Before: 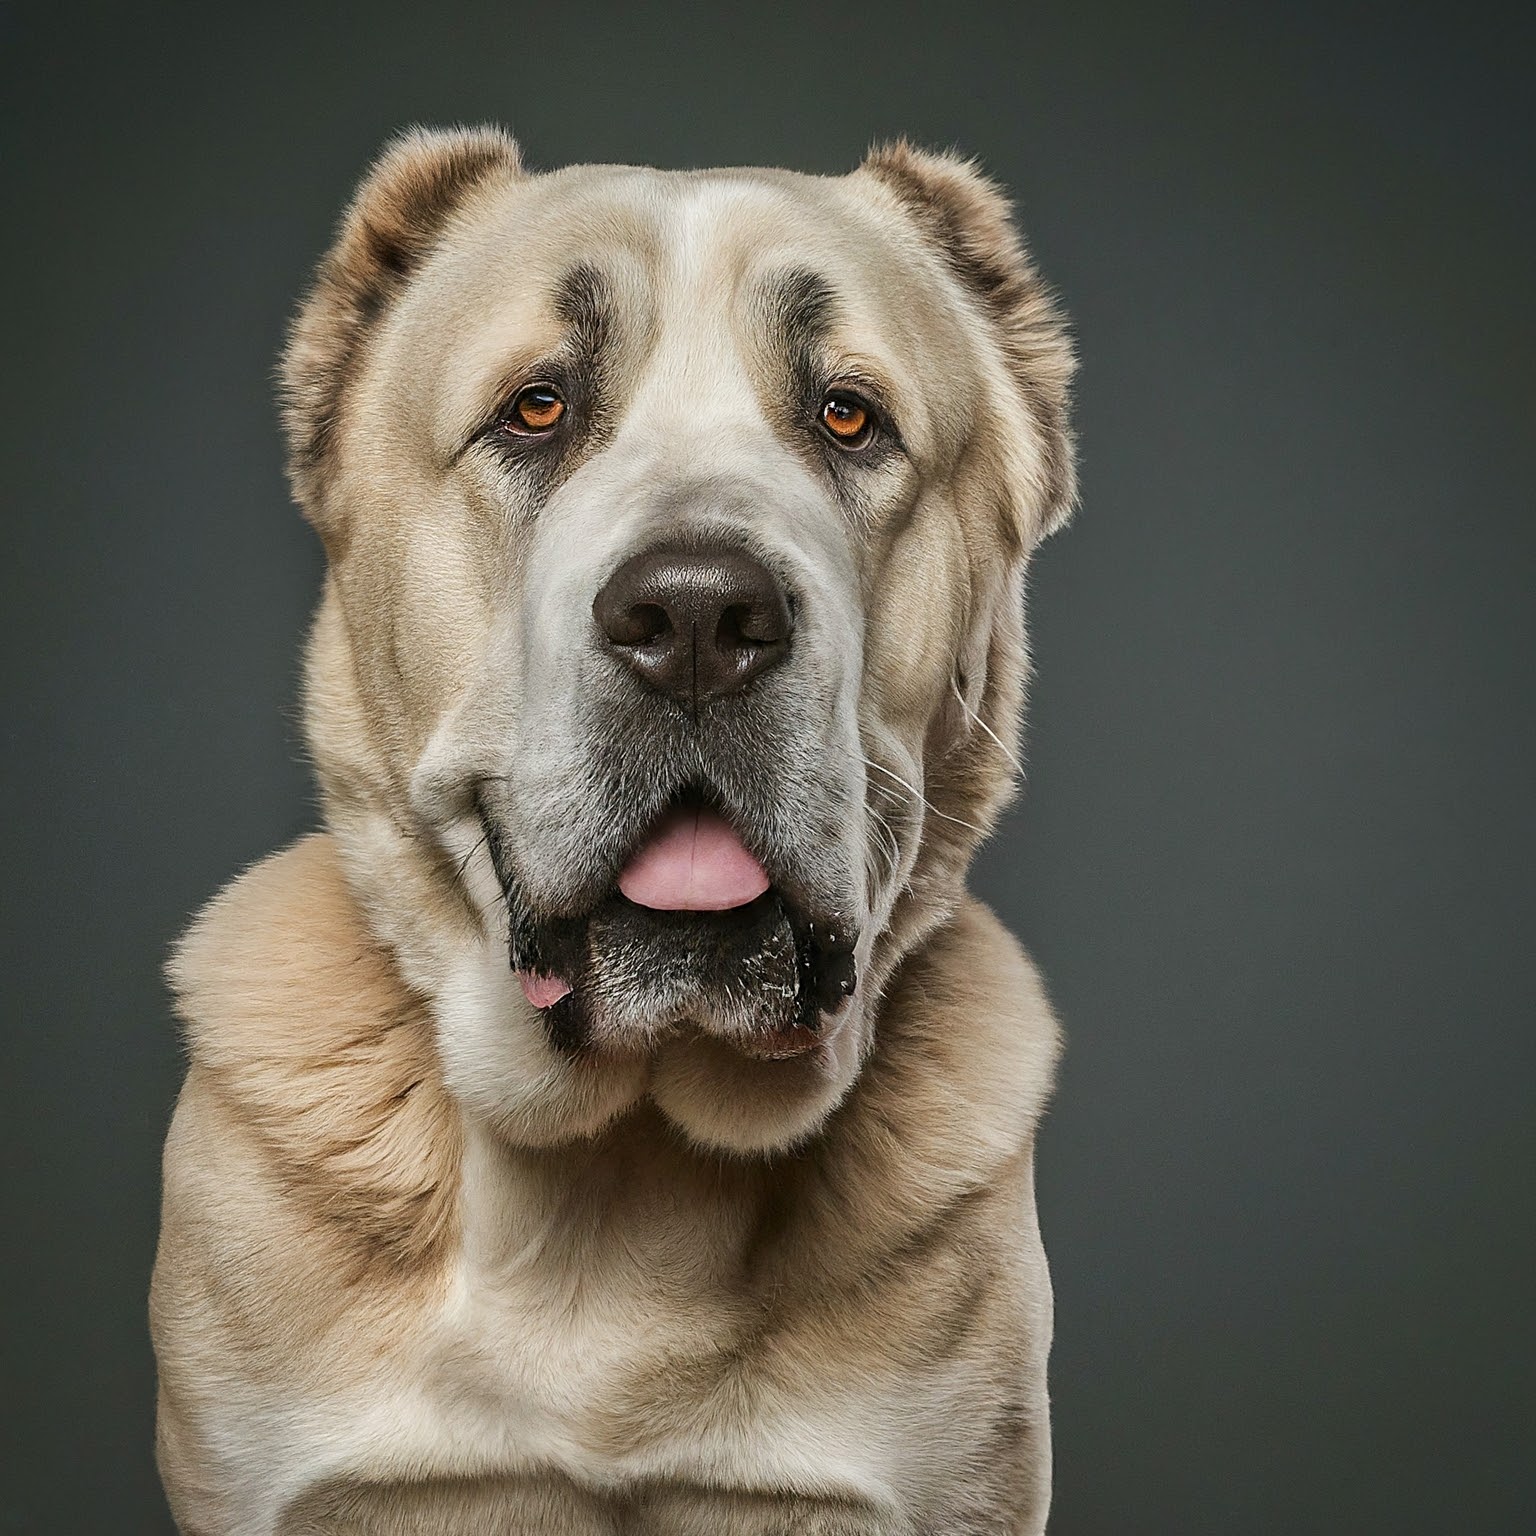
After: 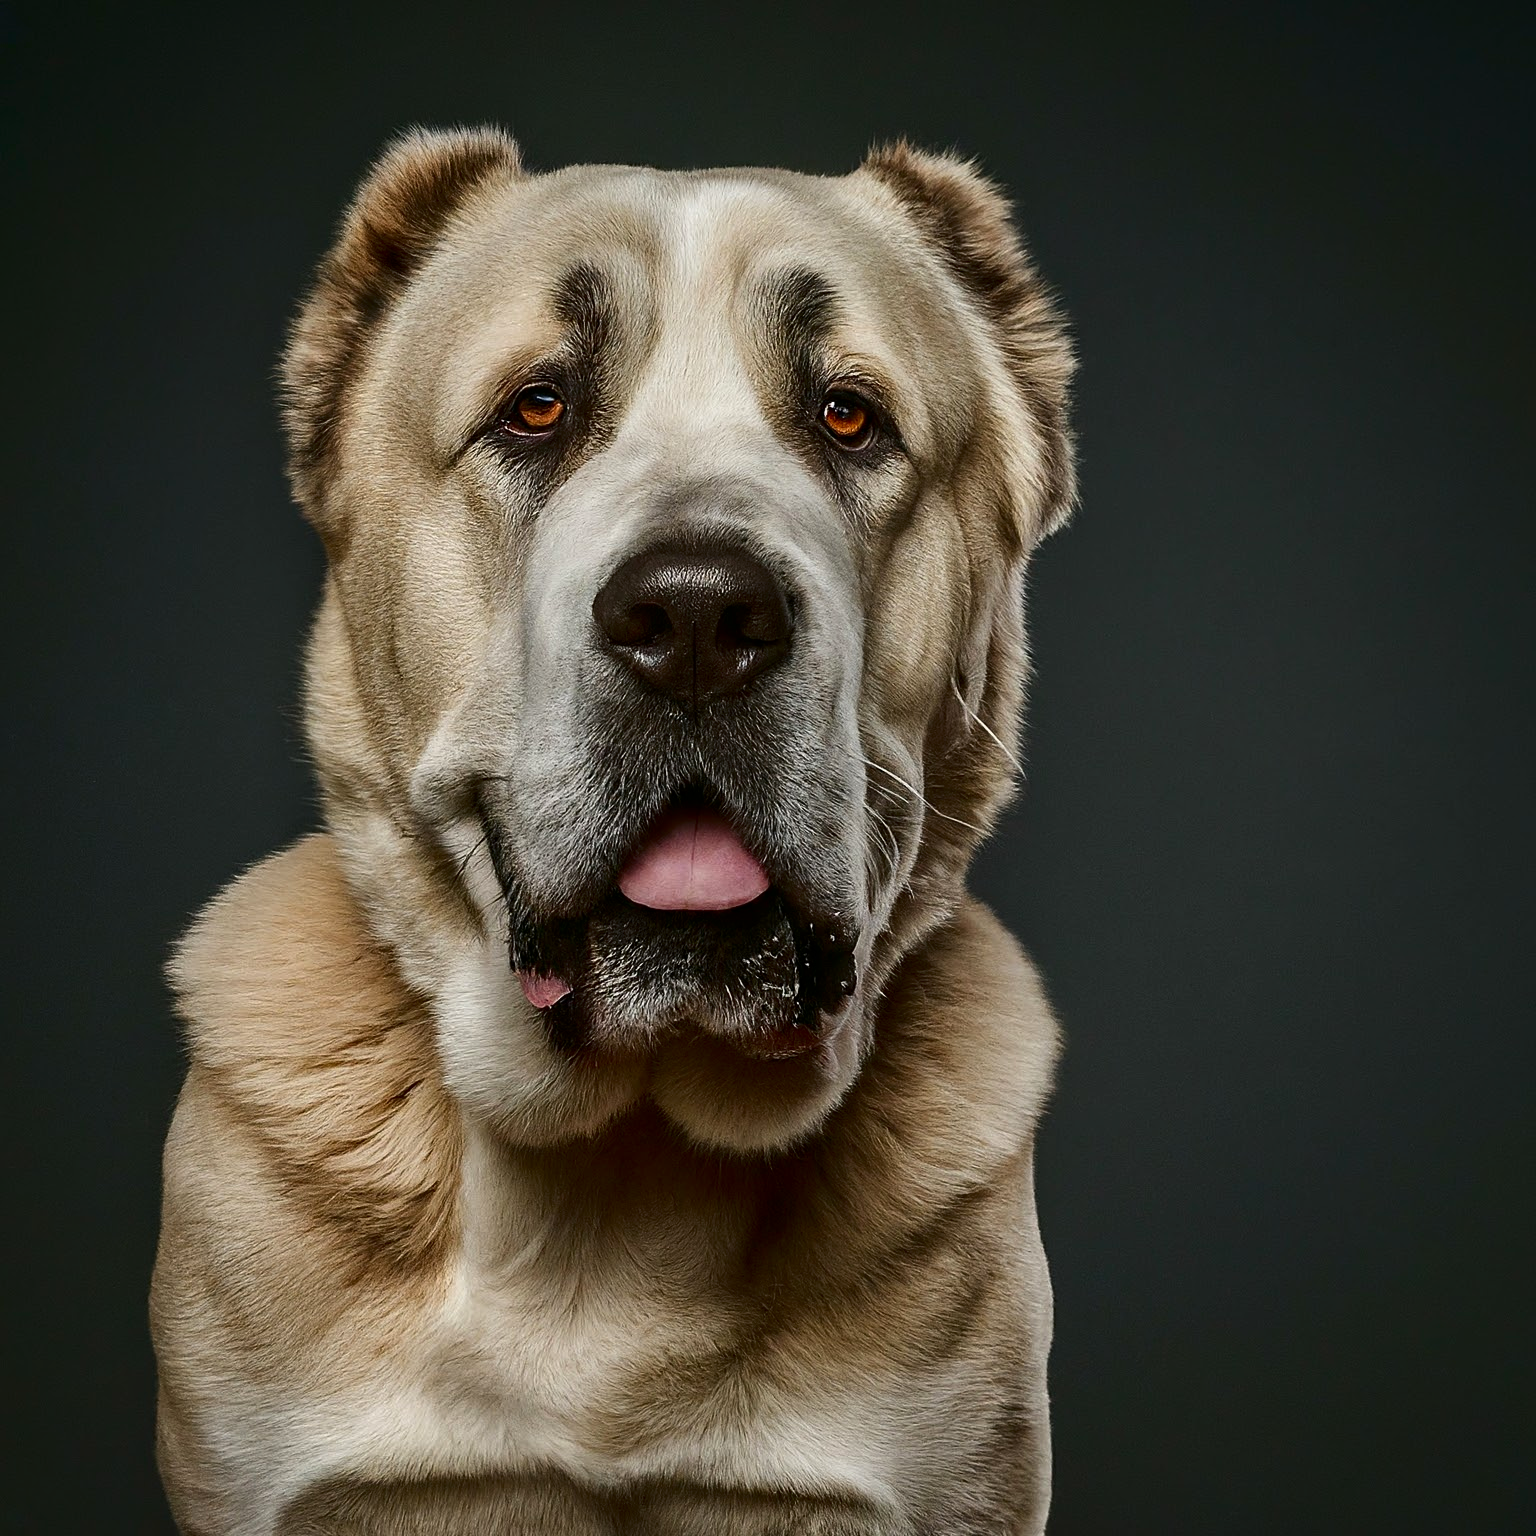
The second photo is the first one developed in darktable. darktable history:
contrast brightness saturation: contrast 0.128, brightness -0.243, saturation 0.138
